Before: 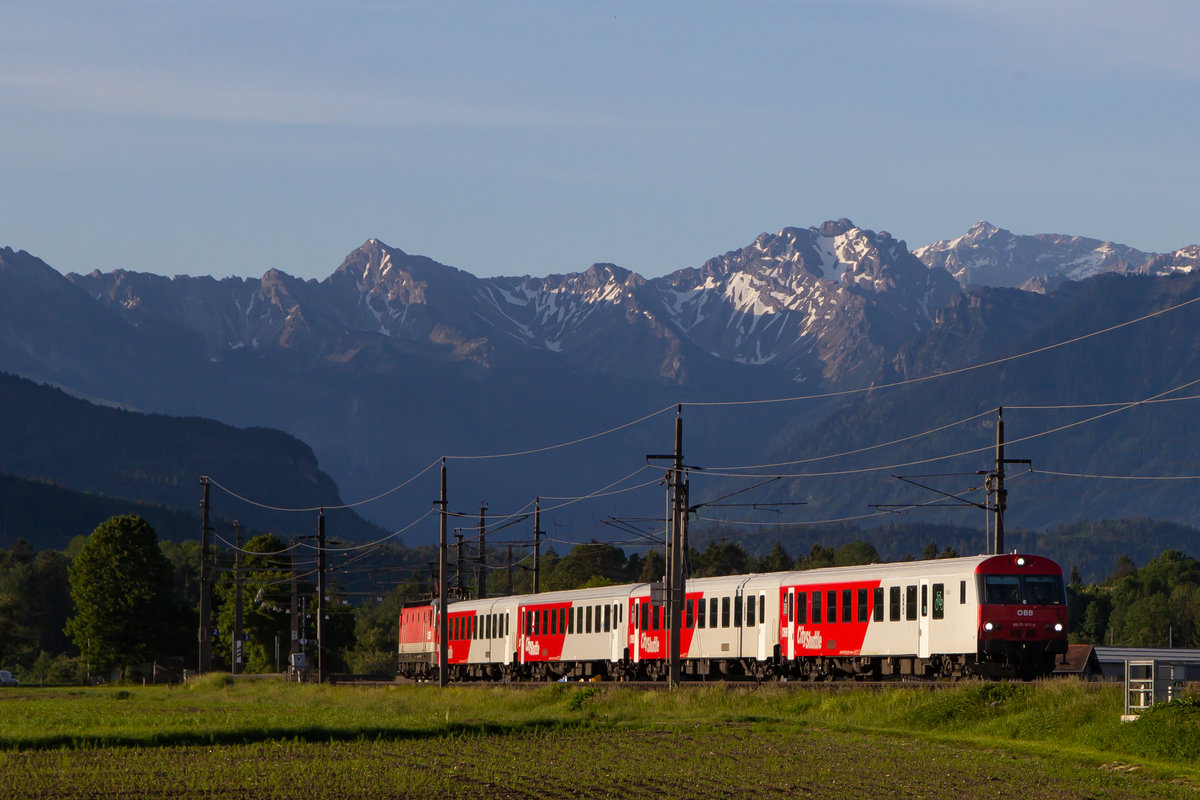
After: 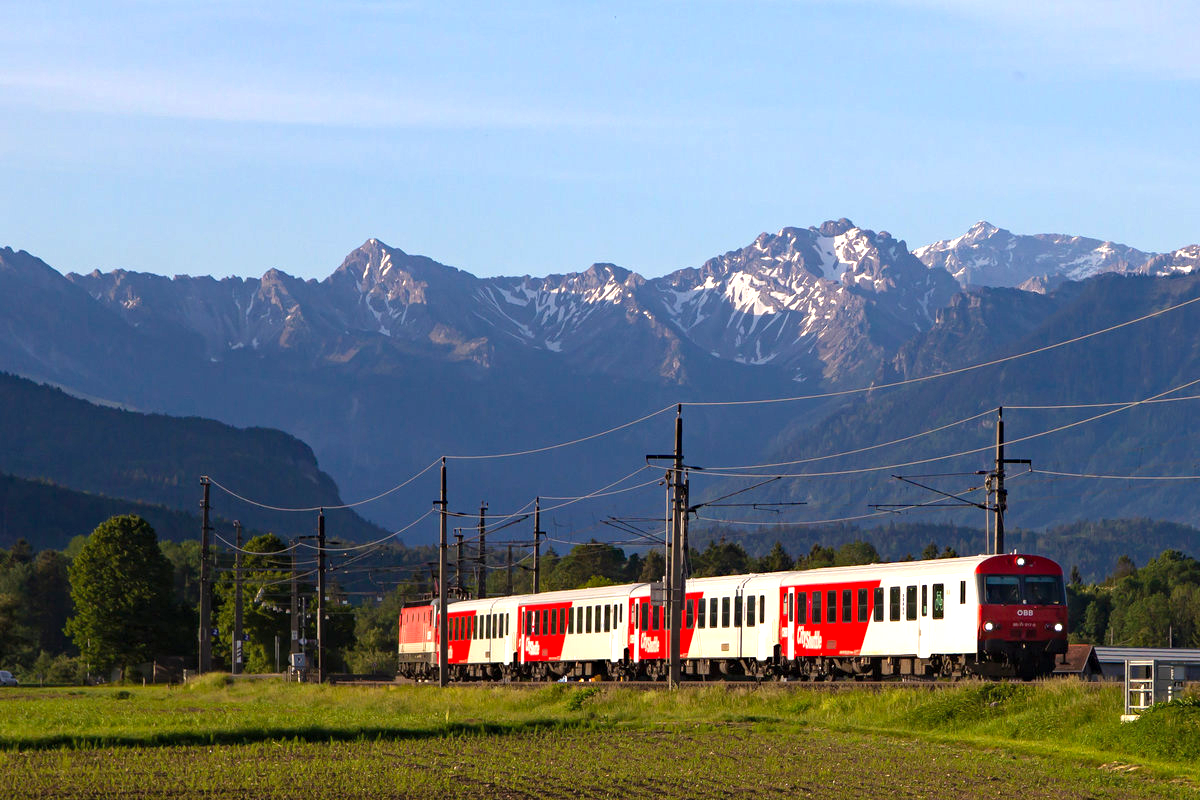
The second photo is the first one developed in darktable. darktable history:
exposure: exposure 1 EV, compensate highlight preservation false
haze removal: compatibility mode true, adaptive false
